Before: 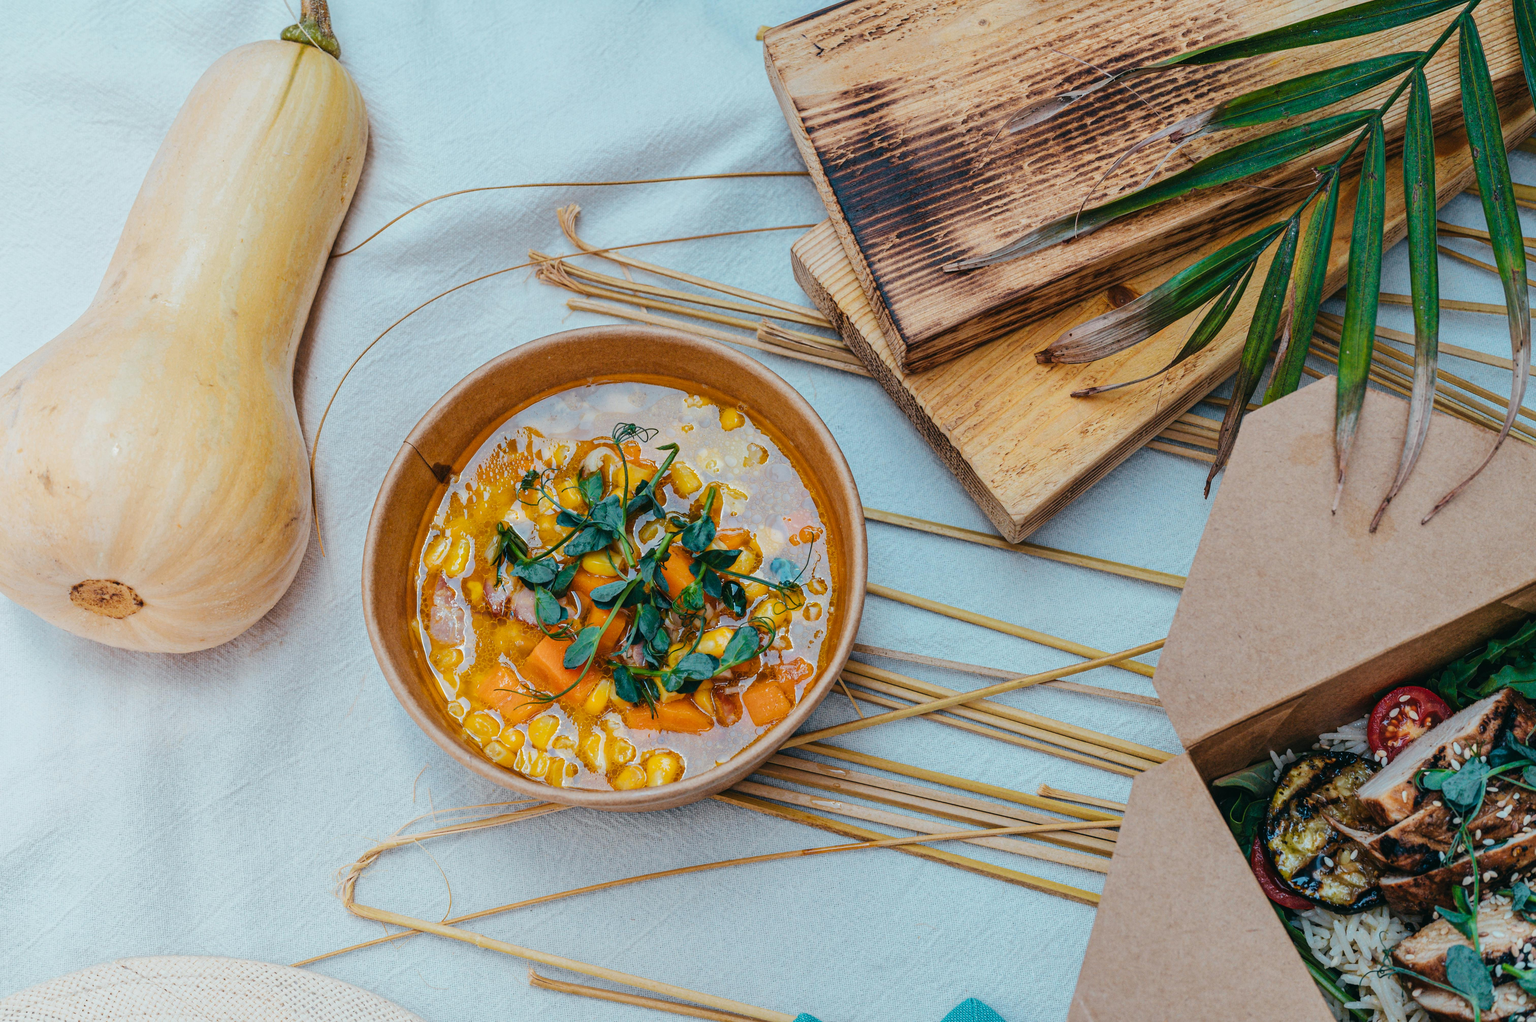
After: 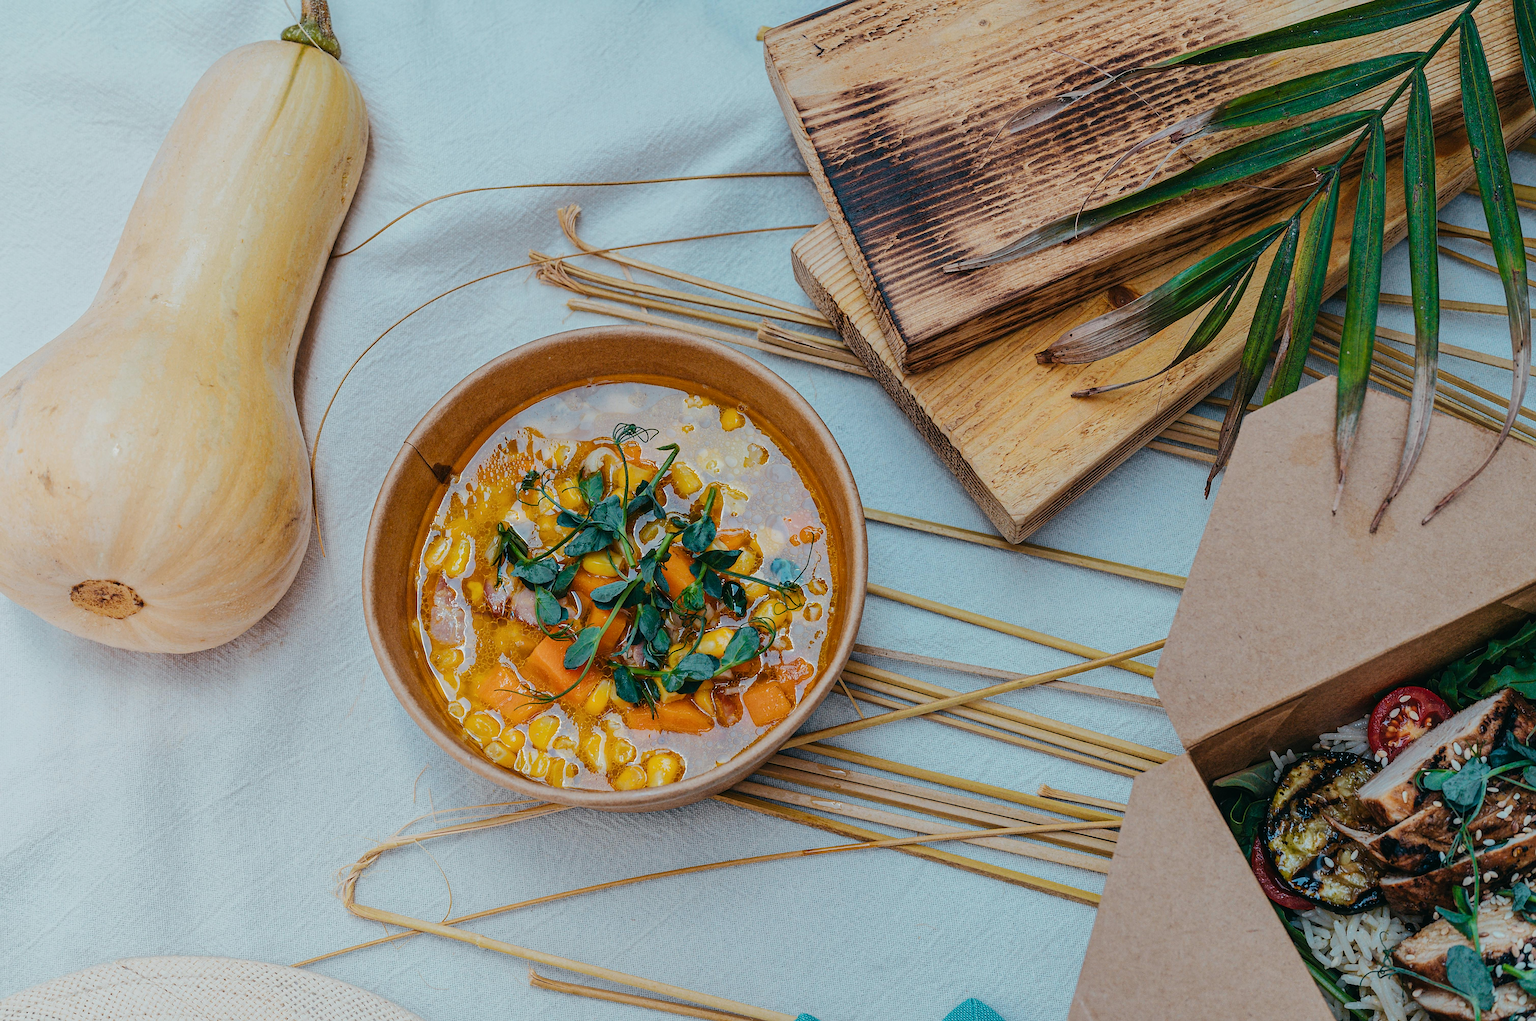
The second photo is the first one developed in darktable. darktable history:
tone curve: curves: ch0 [(0, 0) (0.003, 0.003) (0.011, 0.011) (0.025, 0.025) (0.044, 0.044) (0.069, 0.068) (0.1, 0.099) (0.136, 0.134) (0.177, 0.175) (0.224, 0.222) (0.277, 0.274) (0.335, 0.331) (0.399, 0.395) (0.468, 0.463) (0.543, 0.554) (0.623, 0.632) (0.709, 0.716) (0.801, 0.805) (0.898, 0.9) (1, 1)], color space Lab, independent channels, preserve colors none
sharpen: amount 0.749
exposure: exposure -0.267 EV, compensate highlight preservation false
local contrast: mode bilateral grid, contrast 15, coarseness 36, detail 104%, midtone range 0.2
